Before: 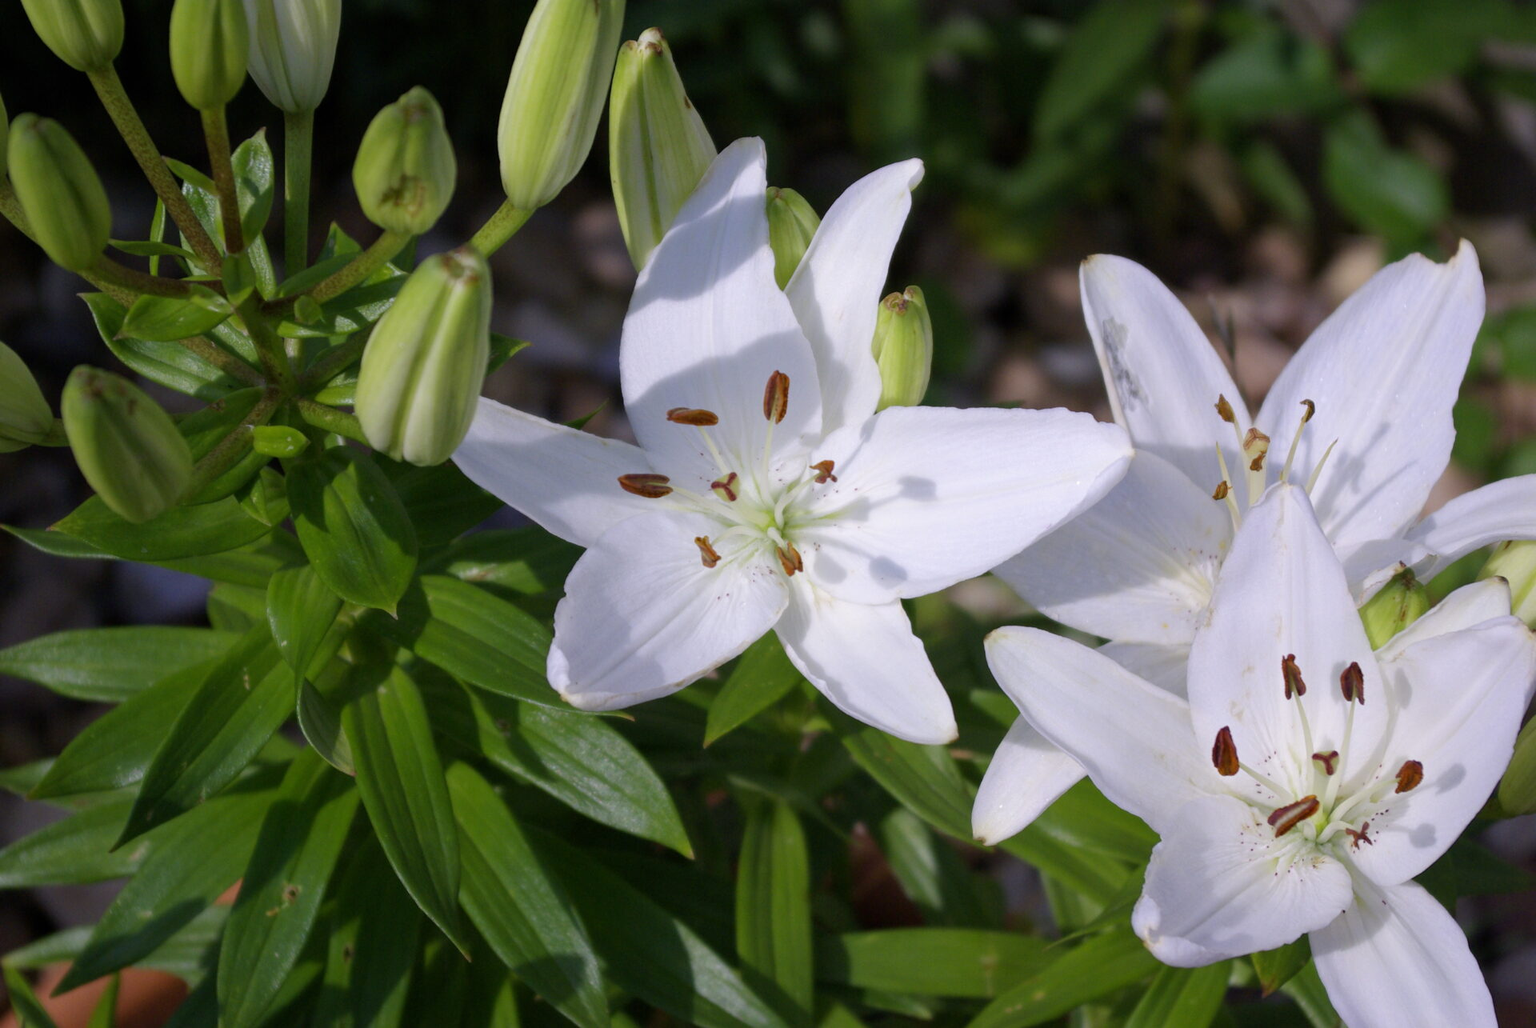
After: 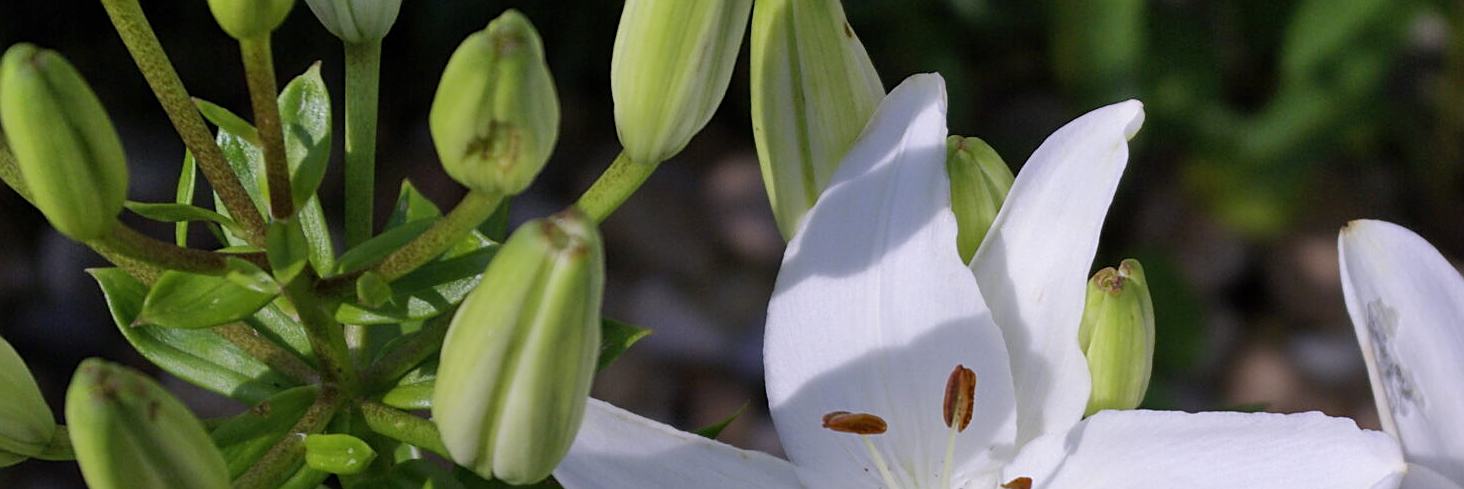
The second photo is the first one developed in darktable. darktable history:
sharpen: on, module defaults
shadows and highlights: shadows 49, highlights -41, soften with gaussian
crop: left 0.579%, top 7.627%, right 23.167%, bottom 54.275%
